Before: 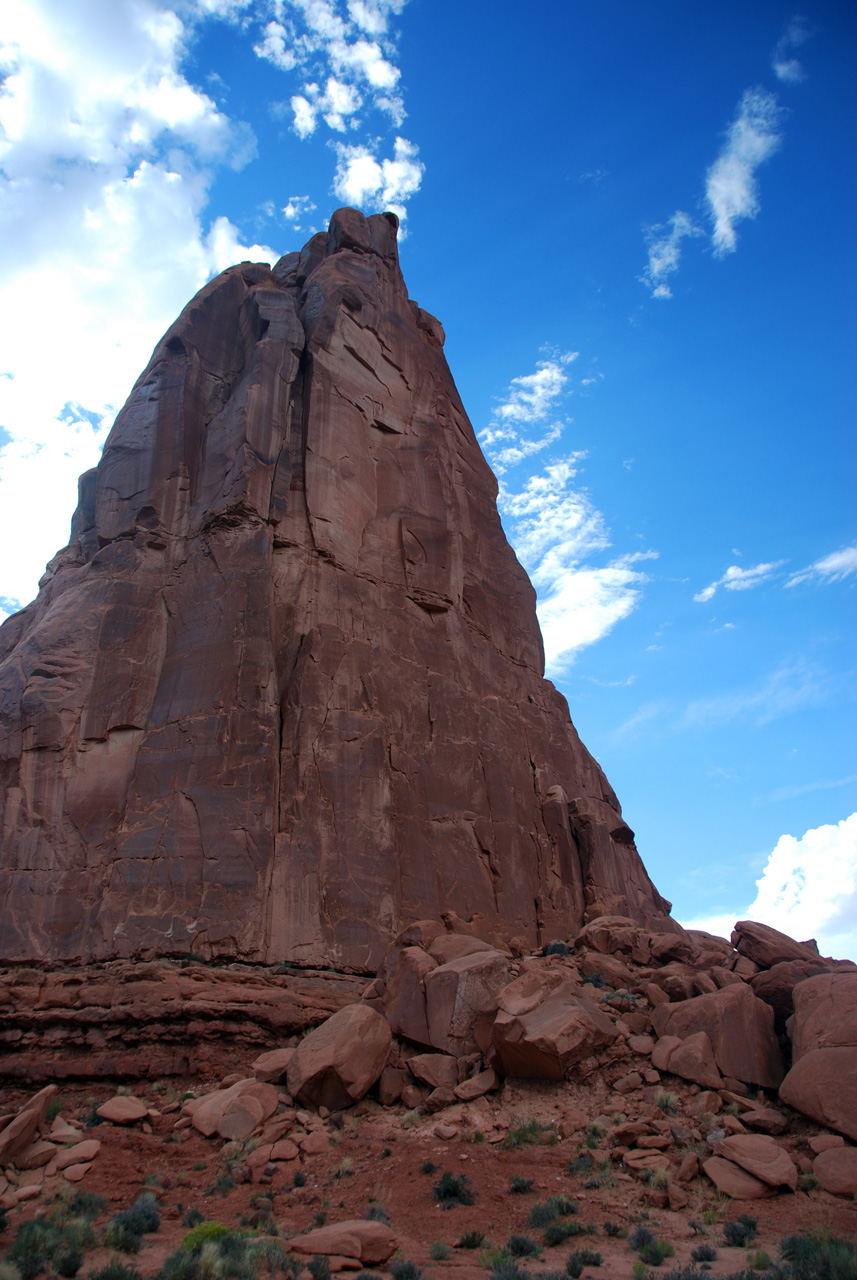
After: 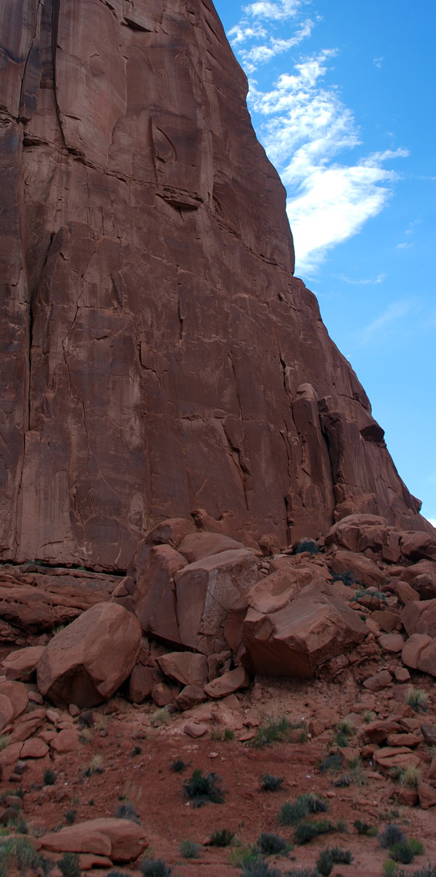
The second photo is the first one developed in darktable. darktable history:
crop and rotate: left 29.218%, top 31.47%, right 19.84%
